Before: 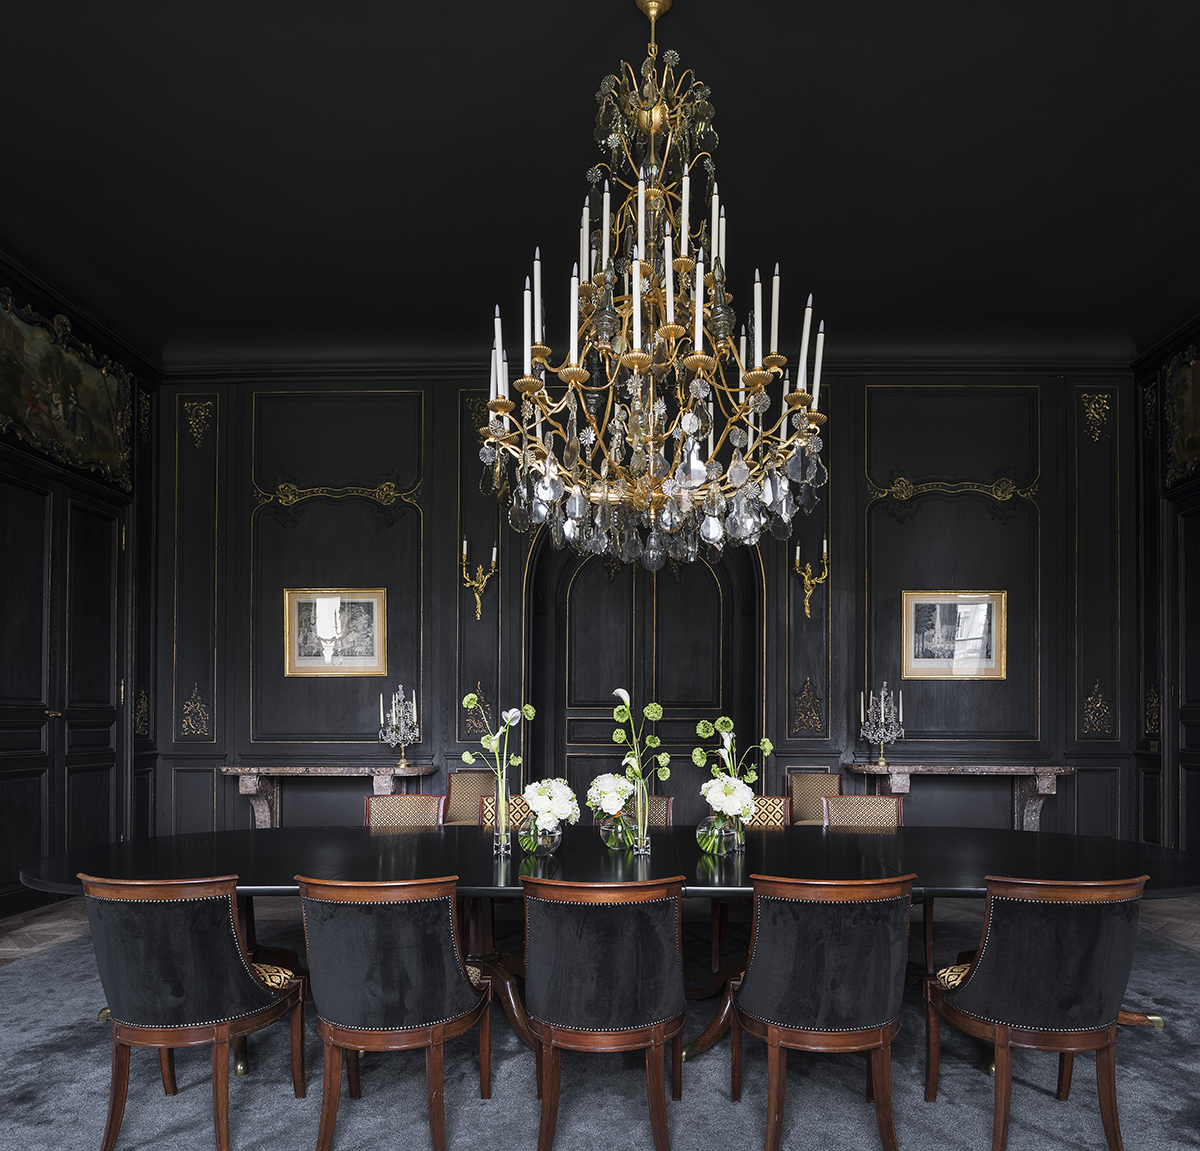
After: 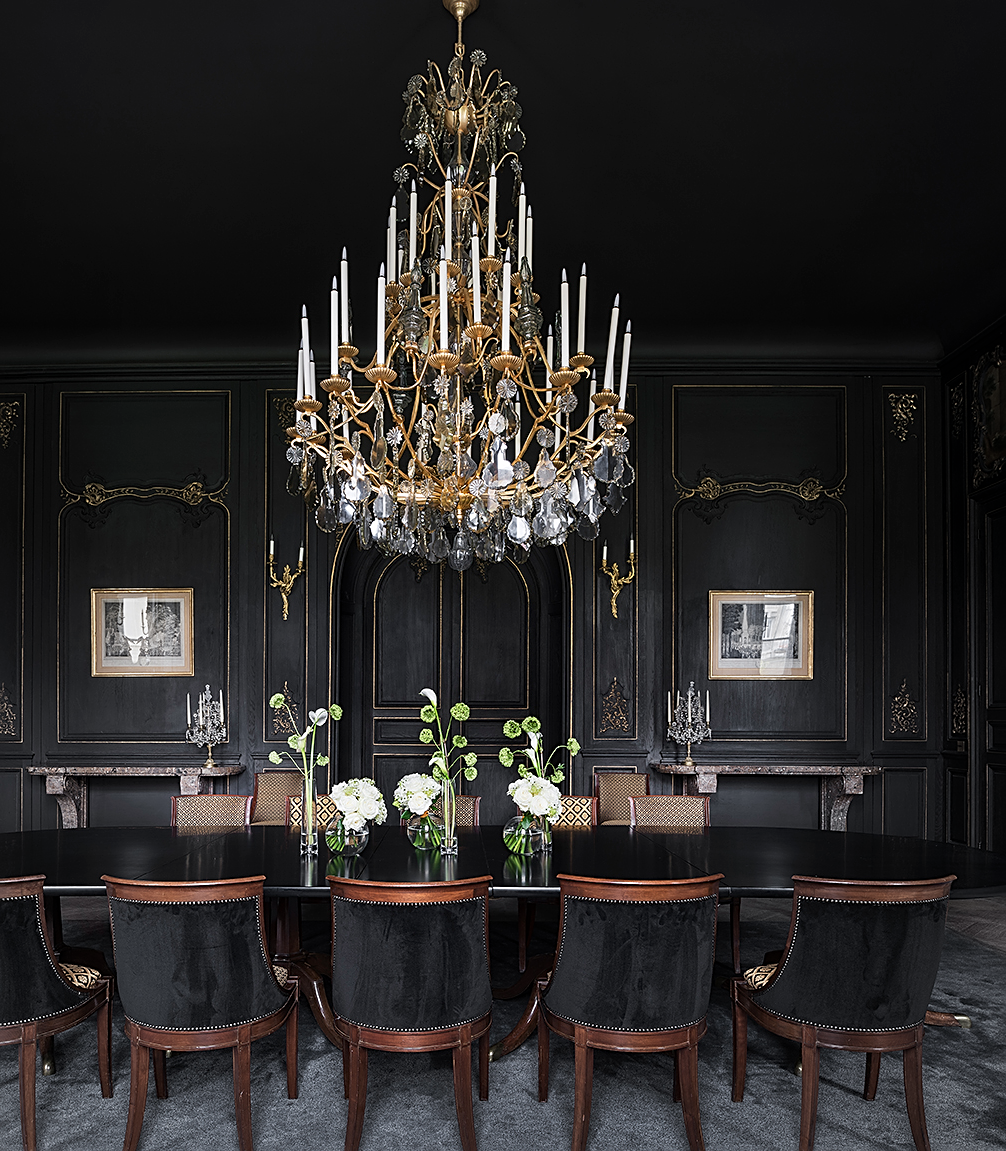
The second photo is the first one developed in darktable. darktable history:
vignetting: fall-off start 18.21%, fall-off radius 137.95%, brightness -0.207, center (-0.078, 0.066), width/height ratio 0.62, shape 0.59
crop: left 16.145%
sharpen: on, module defaults
